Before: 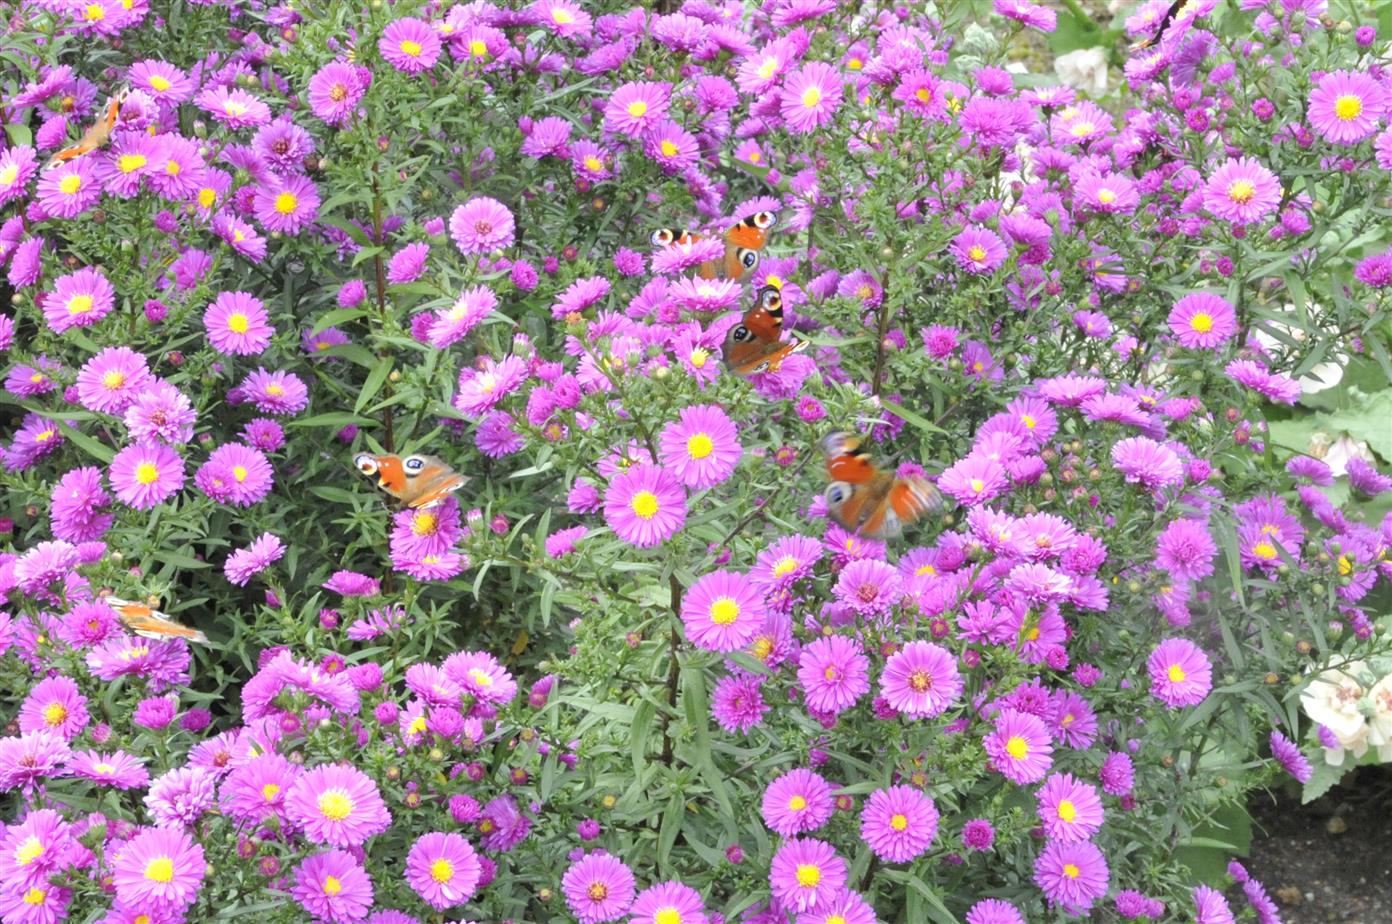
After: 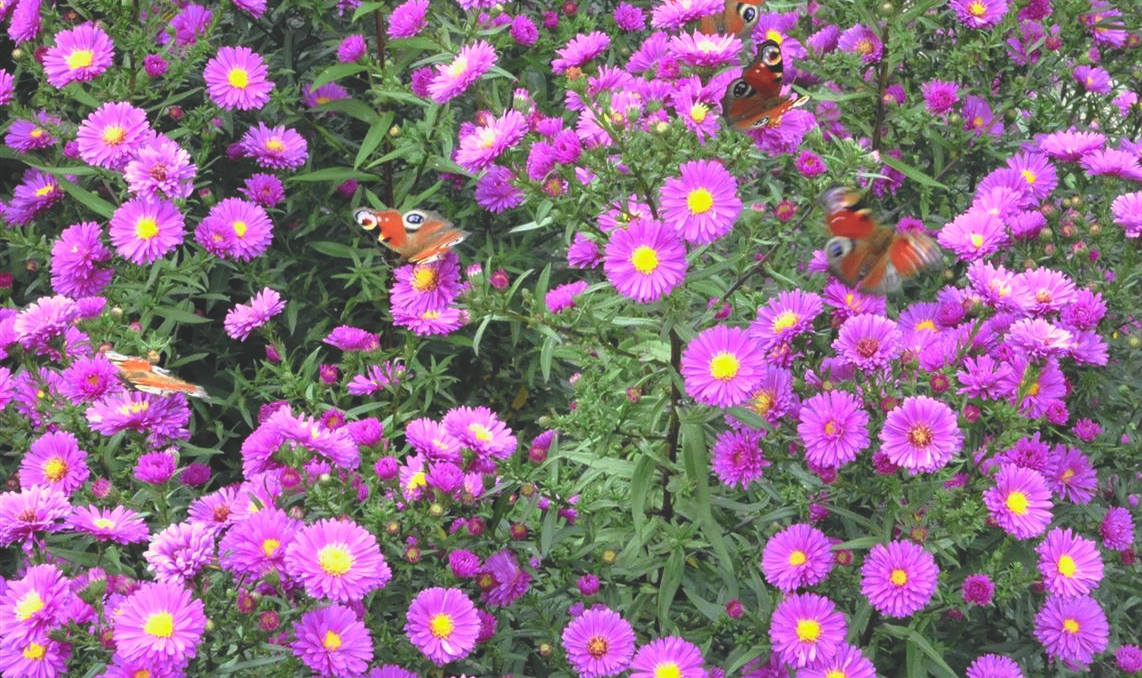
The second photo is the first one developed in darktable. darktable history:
crop: top 26.531%, right 17.959%
rgb curve: curves: ch0 [(0, 0.186) (0.314, 0.284) (0.775, 0.708) (1, 1)], compensate middle gray true, preserve colors none
tone curve: curves: ch0 [(0, 0) (0.058, 0.027) (0.214, 0.183) (0.304, 0.288) (0.561, 0.554) (0.687, 0.677) (0.768, 0.768) (0.858, 0.861) (0.986, 0.957)]; ch1 [(0, 0) (0.172, 0.123) (0.312, 0.296) (0.437, 0.429) (0.471, 0.469) (0.502, 0.5) (0.513, 0.515) (0.583, 0.604) (0.631, 0.659) (0.703, 0.721) (0.889, 0.924) (1, 1)]; ch2 [(0, 0) (0.411, 0.424) (0.485, 0.497) (0.502, 0.5) (0.517, 0.511) (0.566, 0.573) (0.622, 0.613) (0.709, 0.677) (1, 1)], color space Lab, independent channels, preserve colors none
